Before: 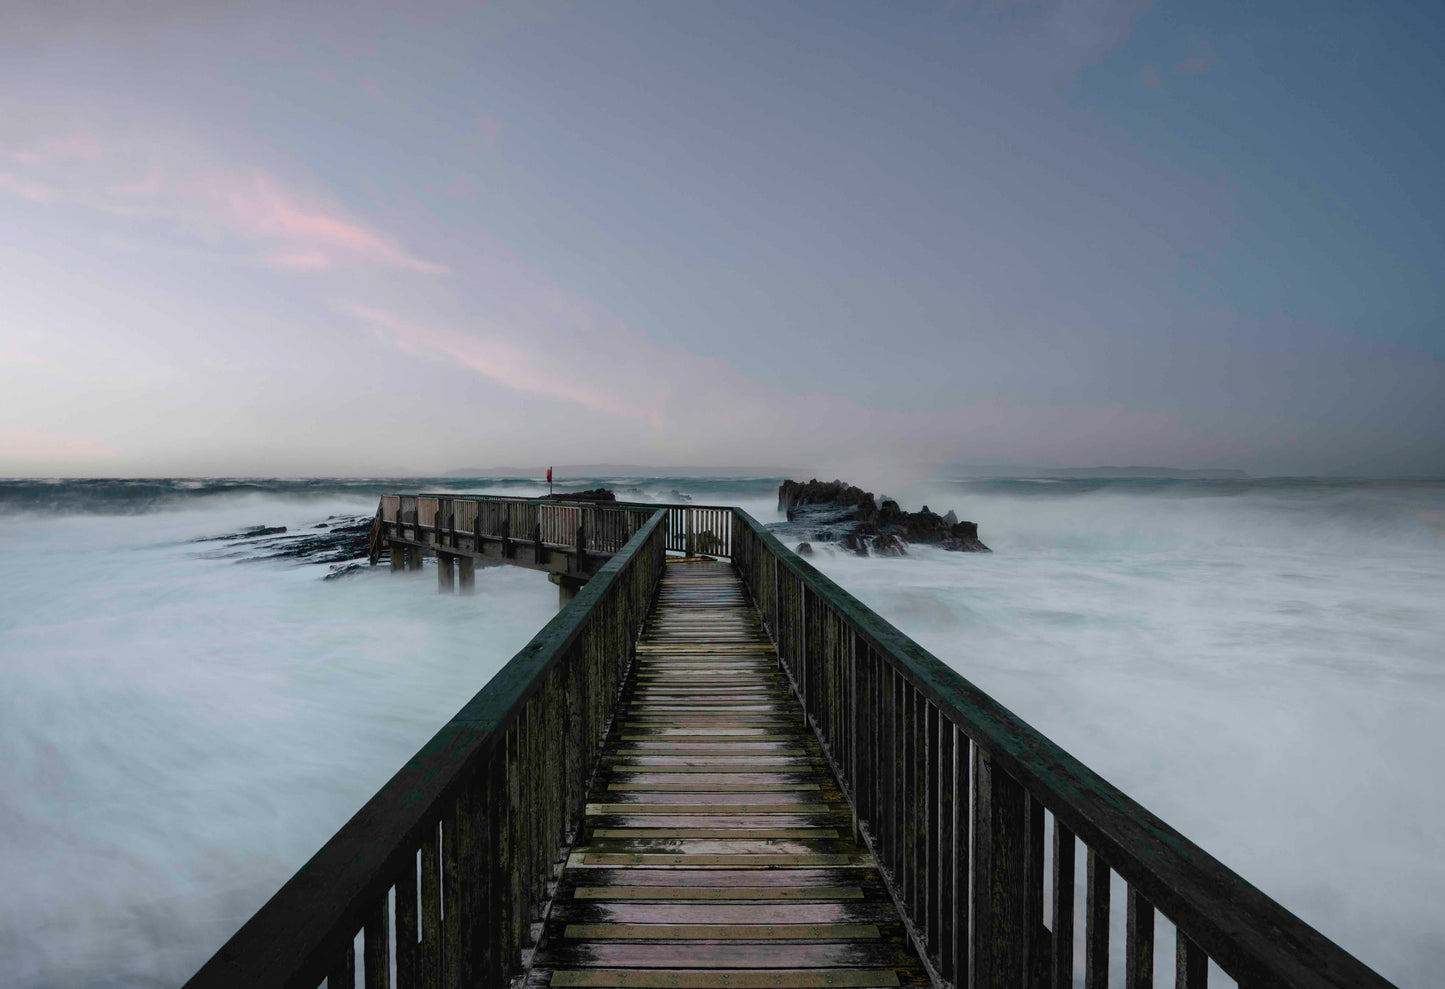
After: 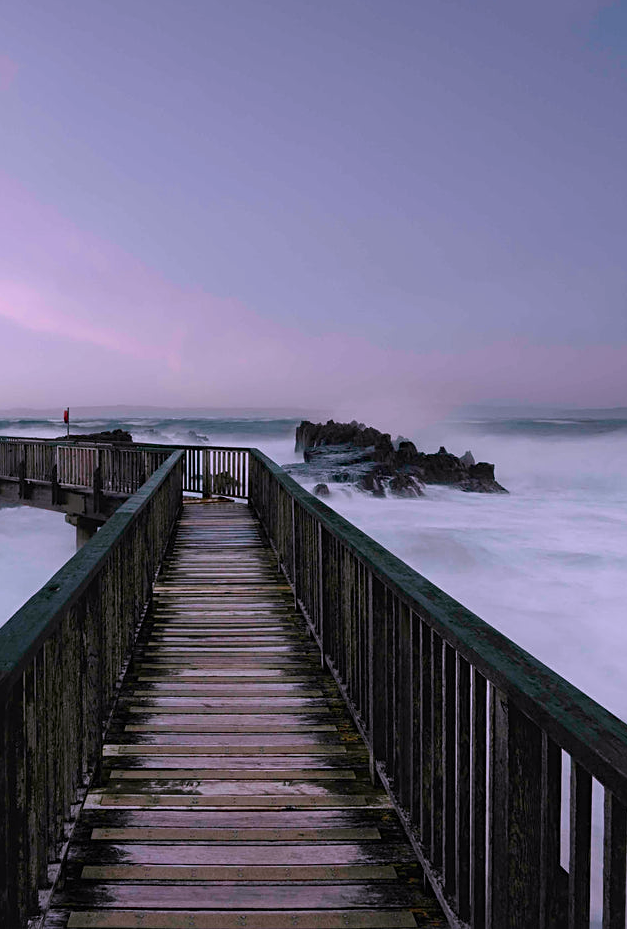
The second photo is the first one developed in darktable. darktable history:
crop: left 33.452%, top 6.025%, right 23.155%
color correction: highlights a* 15.46, highlights b* -20.56
sharpen: radius 2.529, amount 0.323
